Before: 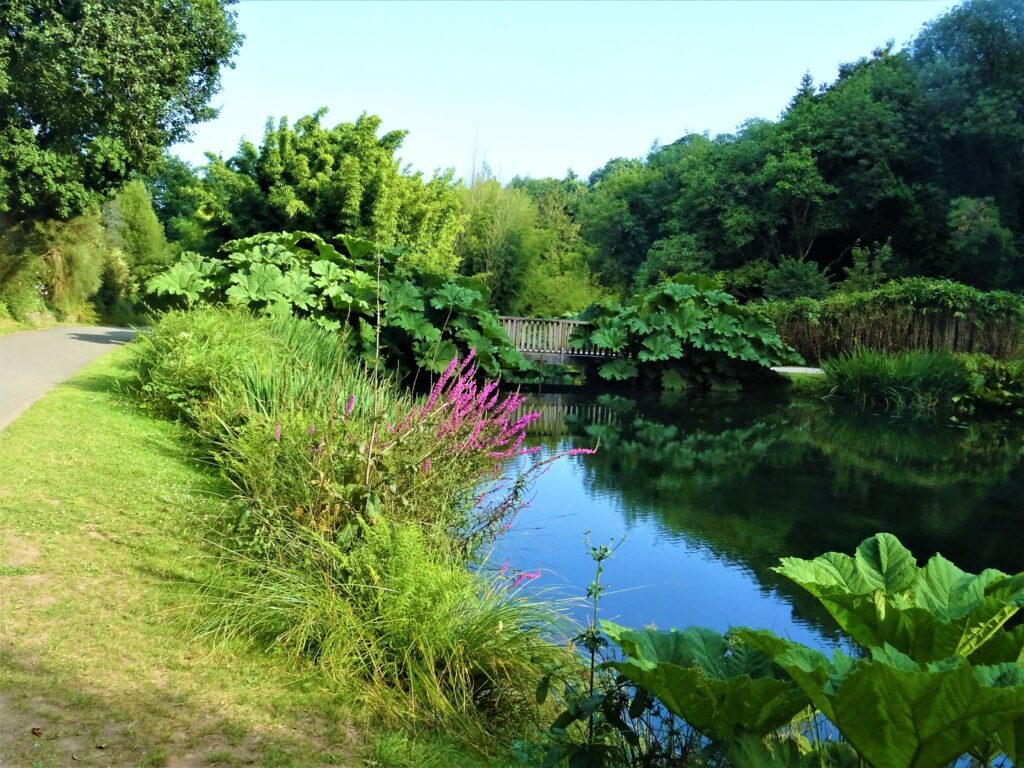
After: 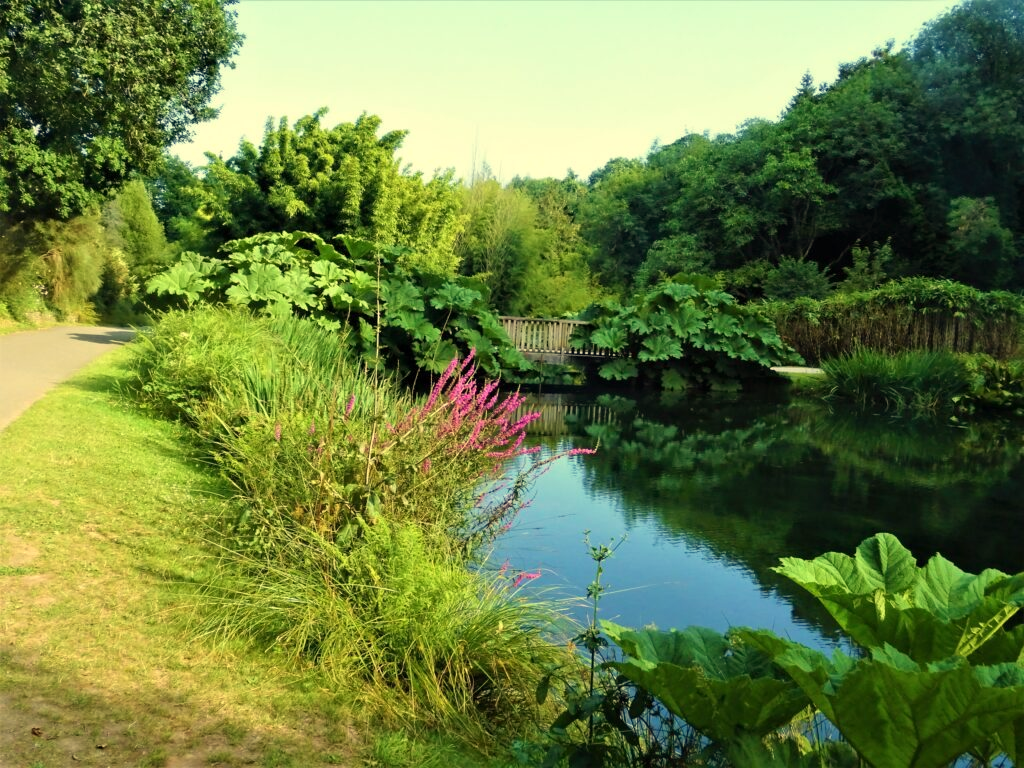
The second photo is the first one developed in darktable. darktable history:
base curve: exposure shift 0, preserve colors none
white balance: red 1.08, blue 0.791
